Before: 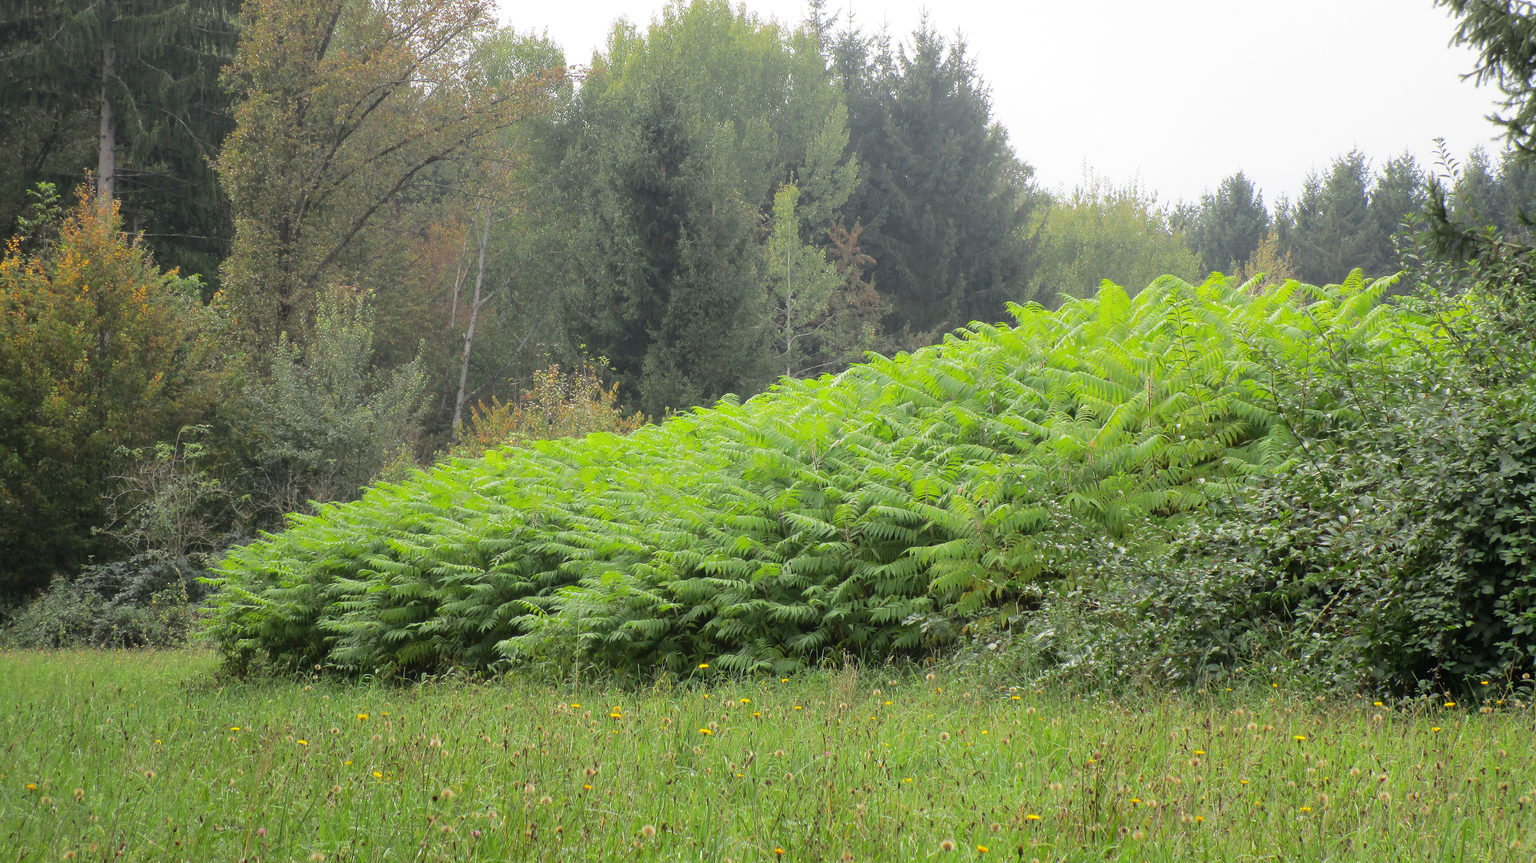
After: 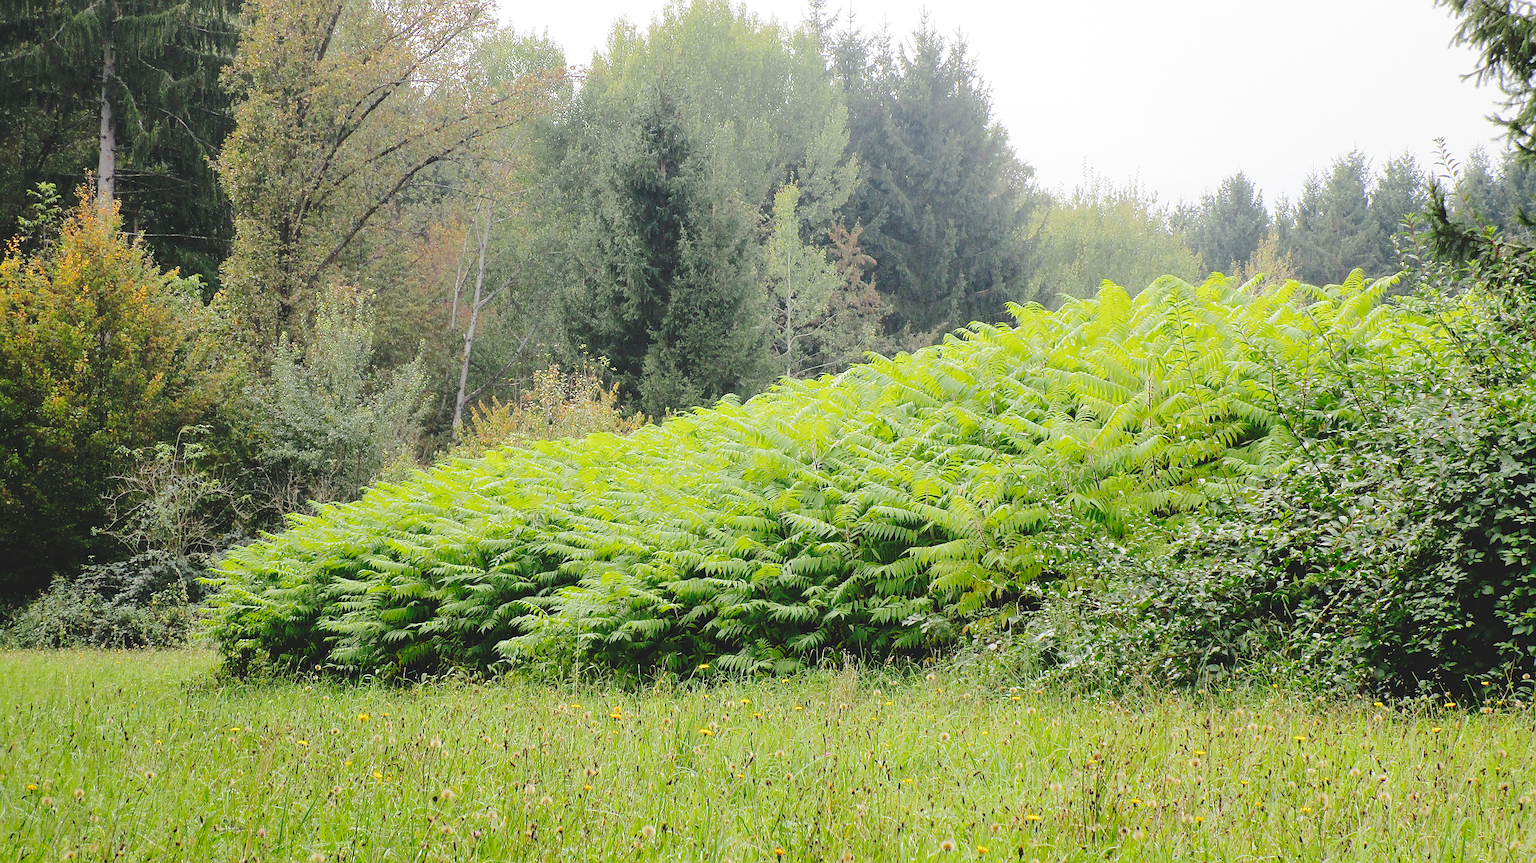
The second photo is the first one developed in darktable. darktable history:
sharpen: on, module defaults
white balance: red 1, blue 1
tone curve: curves: ch0 [(0, 0) (0.003, 0.117) (0.011, 0.115) (0.025, 0.116) (0.044, 0.116) (0.069, 0.112) (0.1, 0.113) (0.136, 0.127) (0.177, 0.148) (0.224, 0.191) (0.277, 0.249) (0.335, 0.363) (0.399, 0.479) (0.468, 0.589) (0.543, 0.664) (0.623, 0.733) (0.709, 0.799) (0.801, 0.852) (0.898, 0.914) (1, 1)], preserve colors none
